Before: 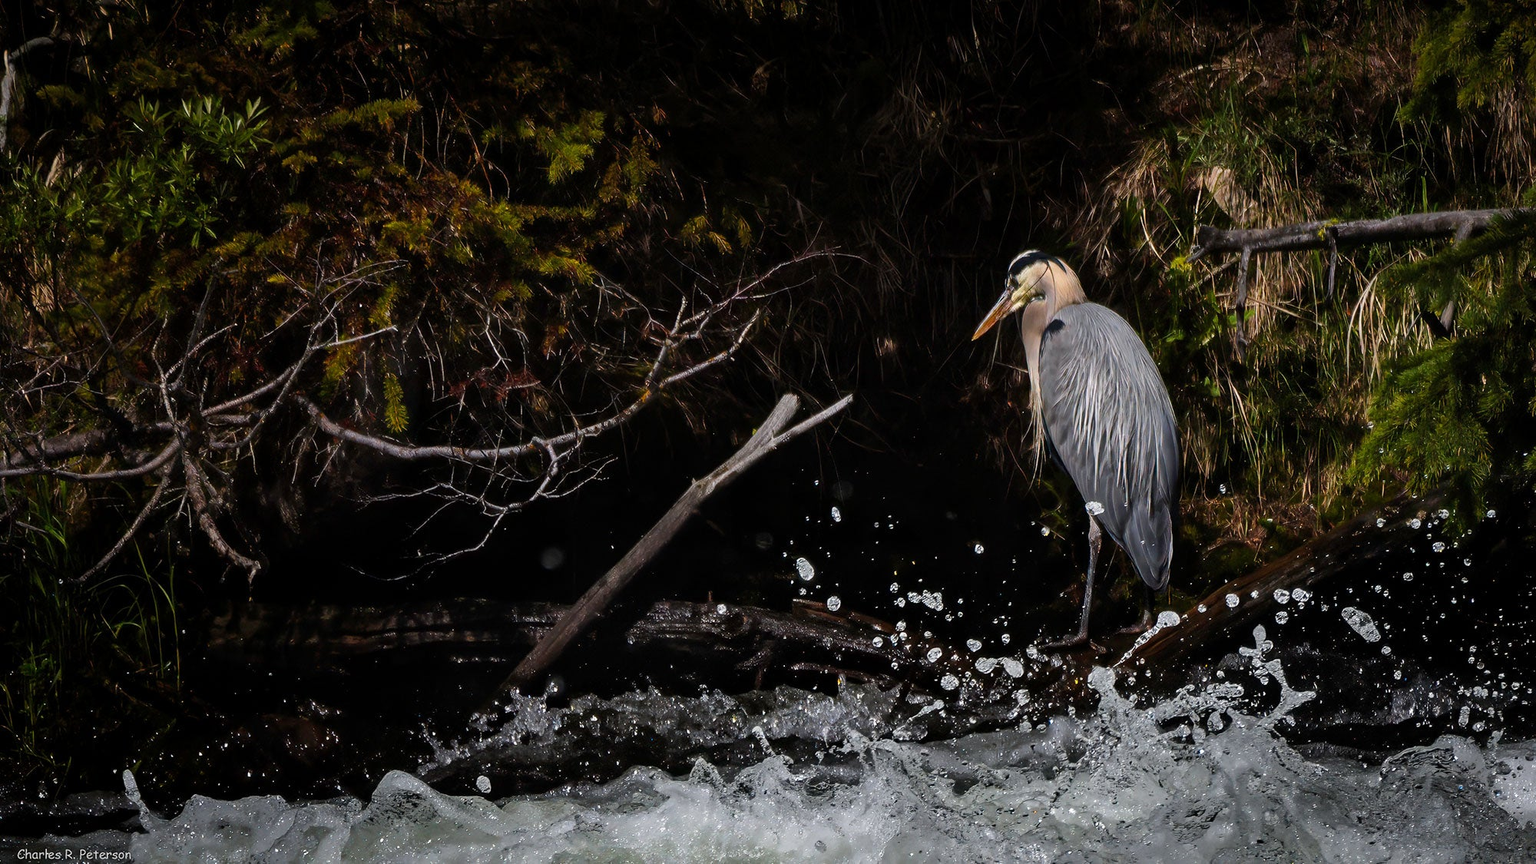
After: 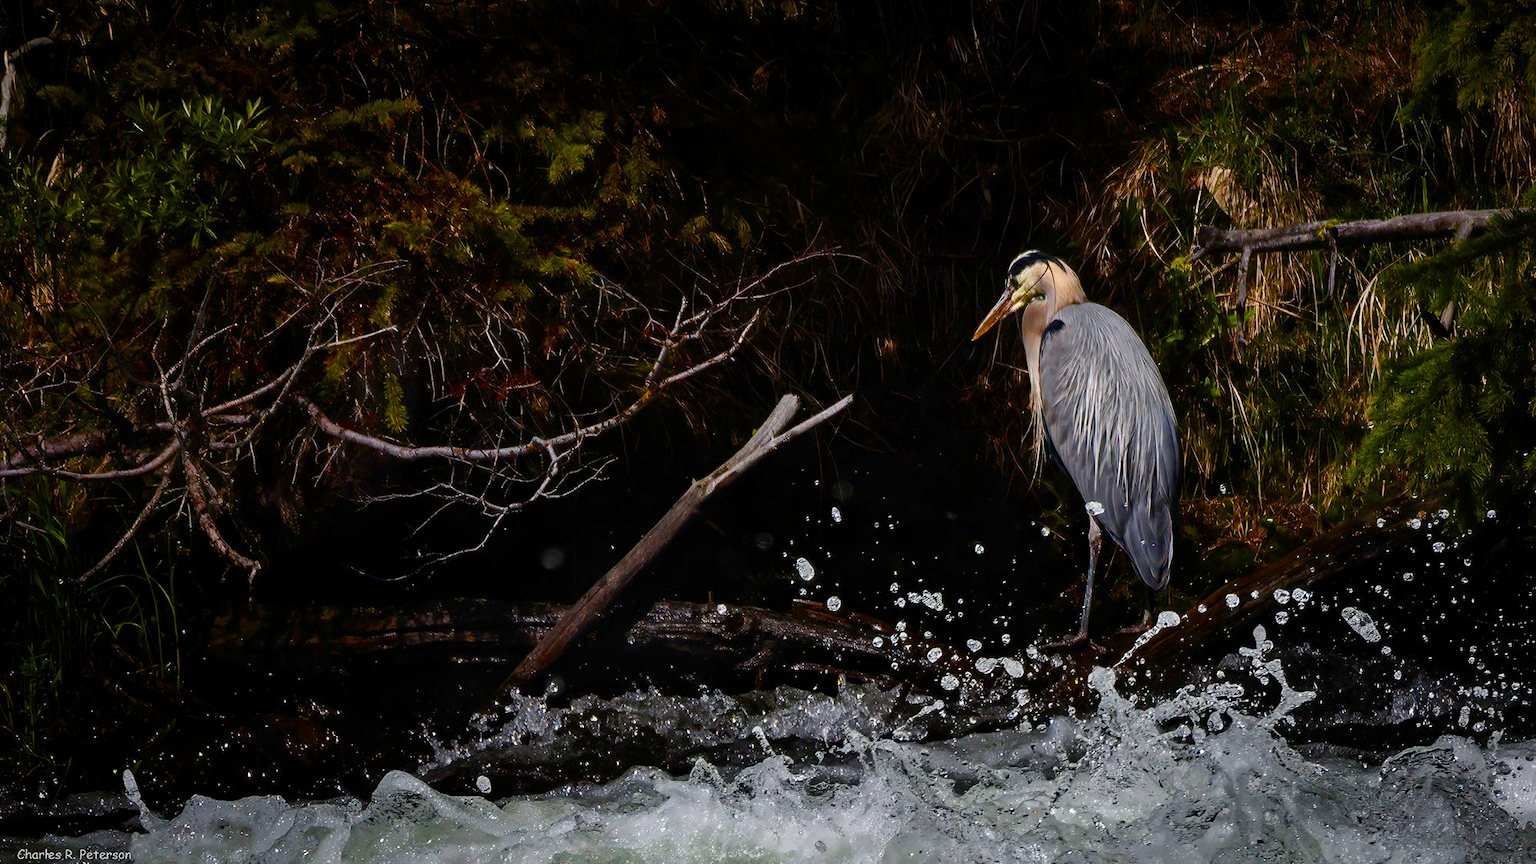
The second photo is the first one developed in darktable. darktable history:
color balance rgb: global offset › hue 171.18°, perceptual saturation grading › global saturation 20%, perceptual saturation grading › highlights -24.714%, perceptual saturation grading › shadows 49.645%, global vibrance 16.236%, saturation formula JzAzBz (2021)
